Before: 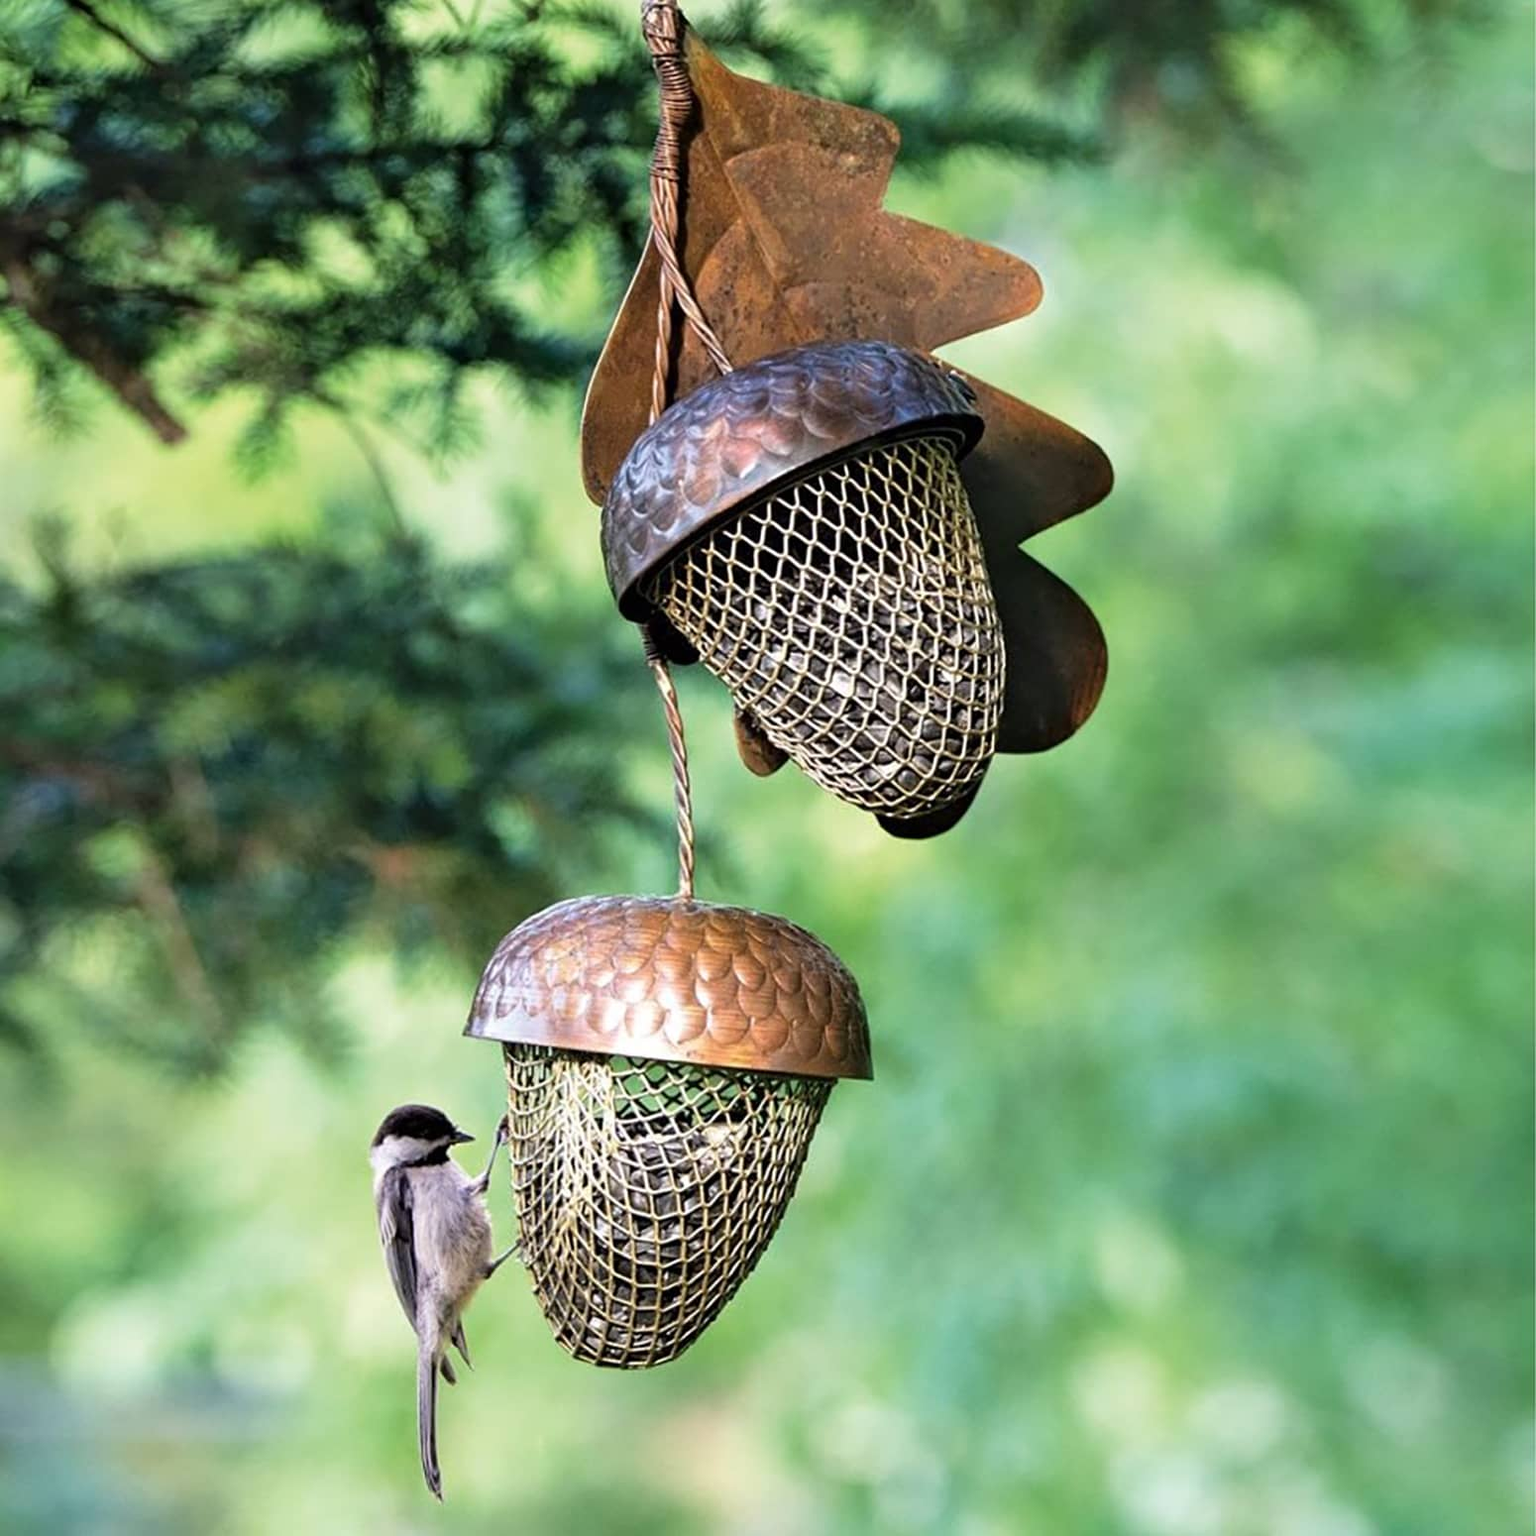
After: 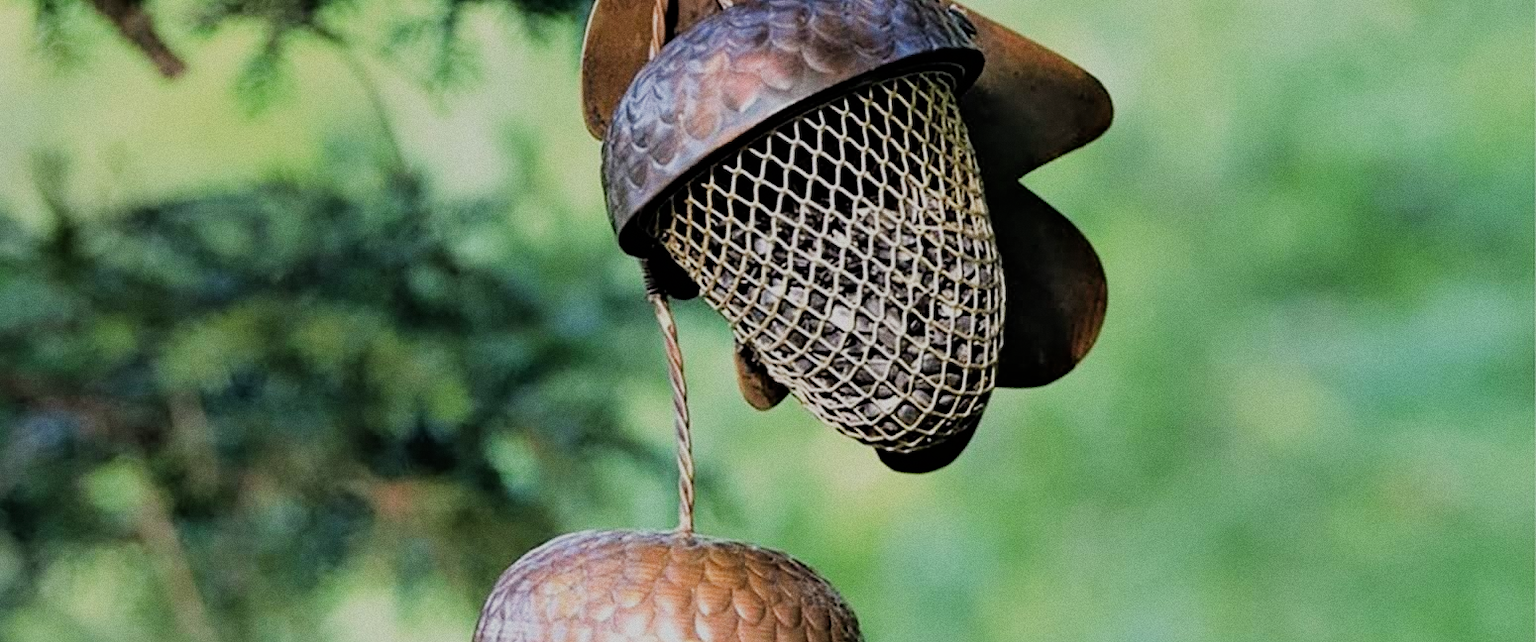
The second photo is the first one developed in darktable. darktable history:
filmic rgb: black relative exposure -6.82 EV, white relative exposure 5.89 EV, hardness 2.71
crop and rotate: top 23.84%, bottom 34.294%
grain: on, module defaults
